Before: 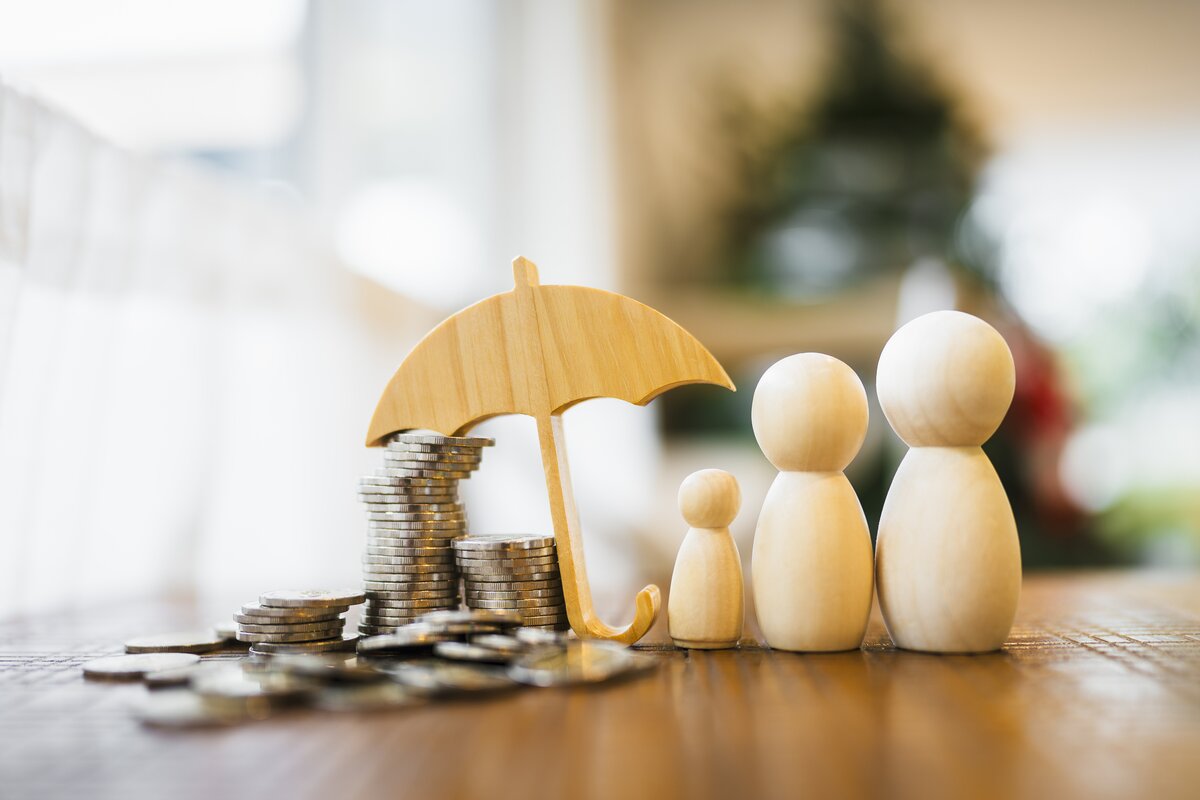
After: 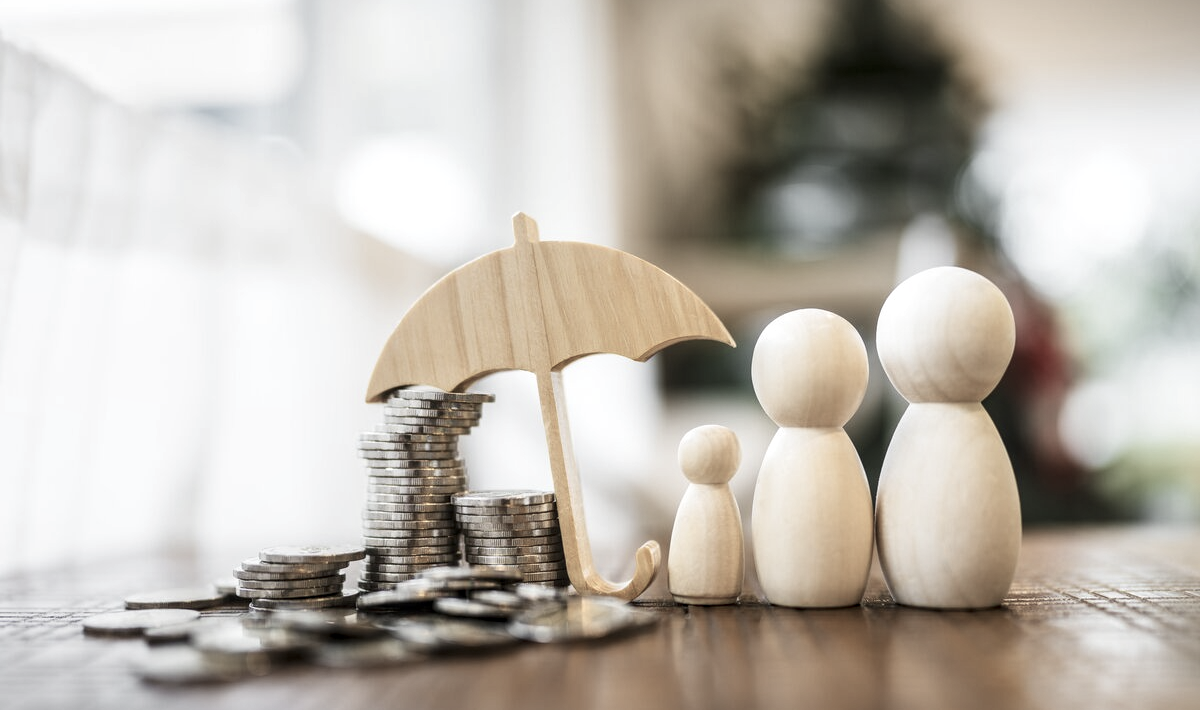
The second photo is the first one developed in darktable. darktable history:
contrast brightness saturation: contrast 0.1, saturation -0.3
color balance: input saturation 100.43%, contrast fulcrum 14.22%, output saturation 70.41%
crop and rotate: top 5.609%, bottom 5.609%
local contrast: detail 130%
